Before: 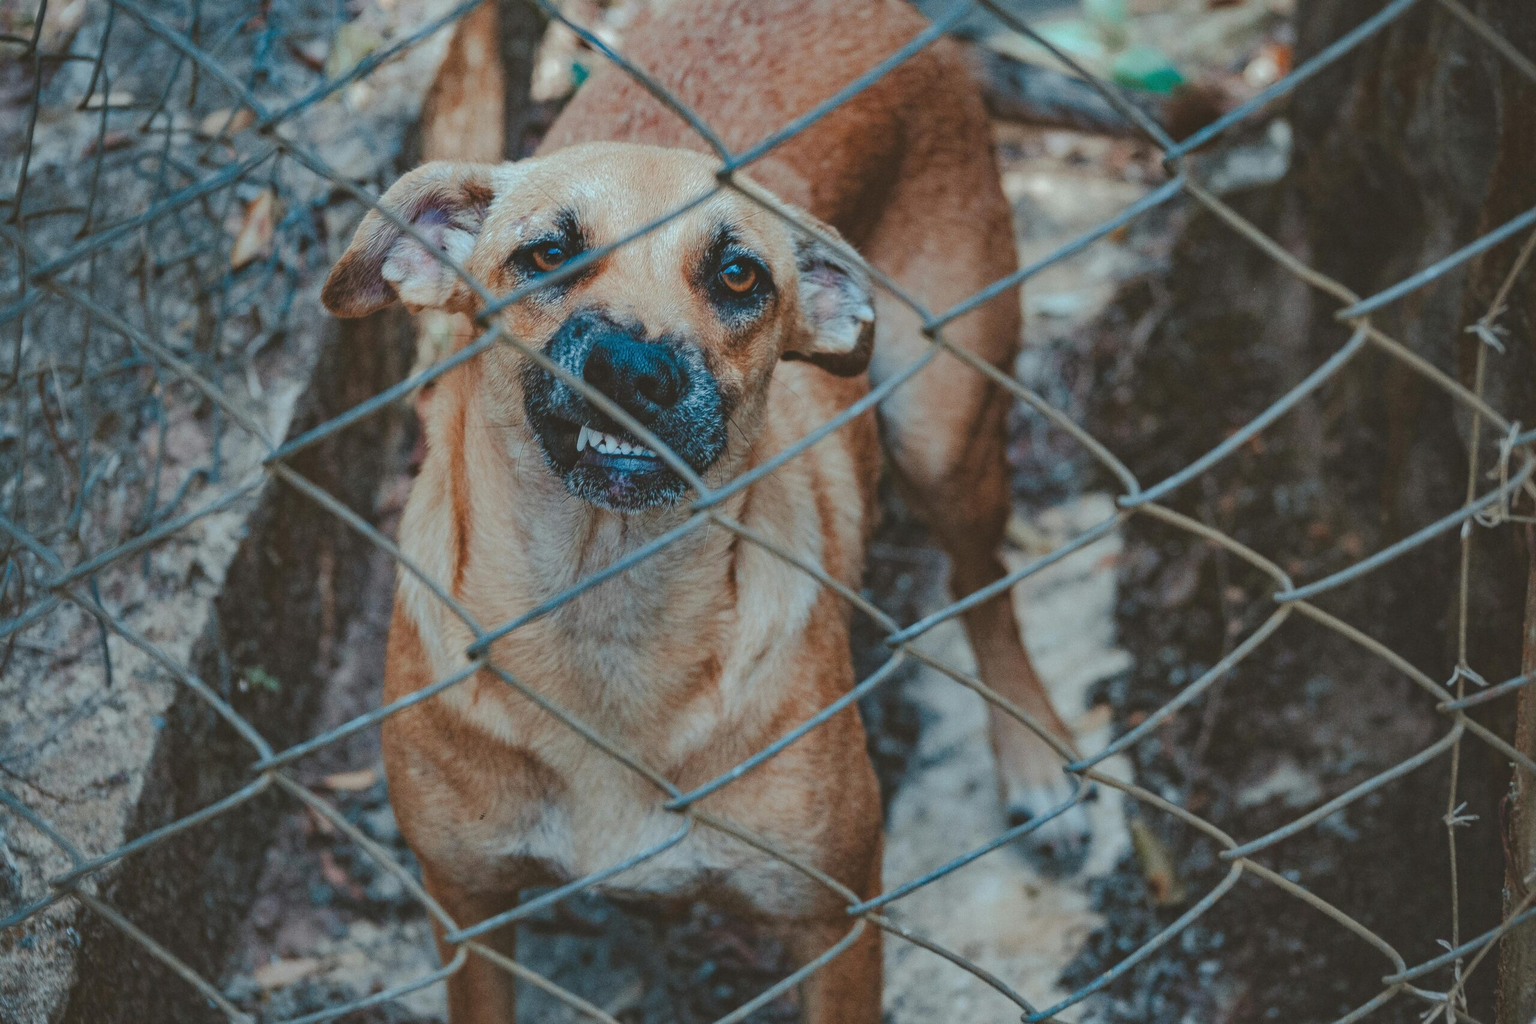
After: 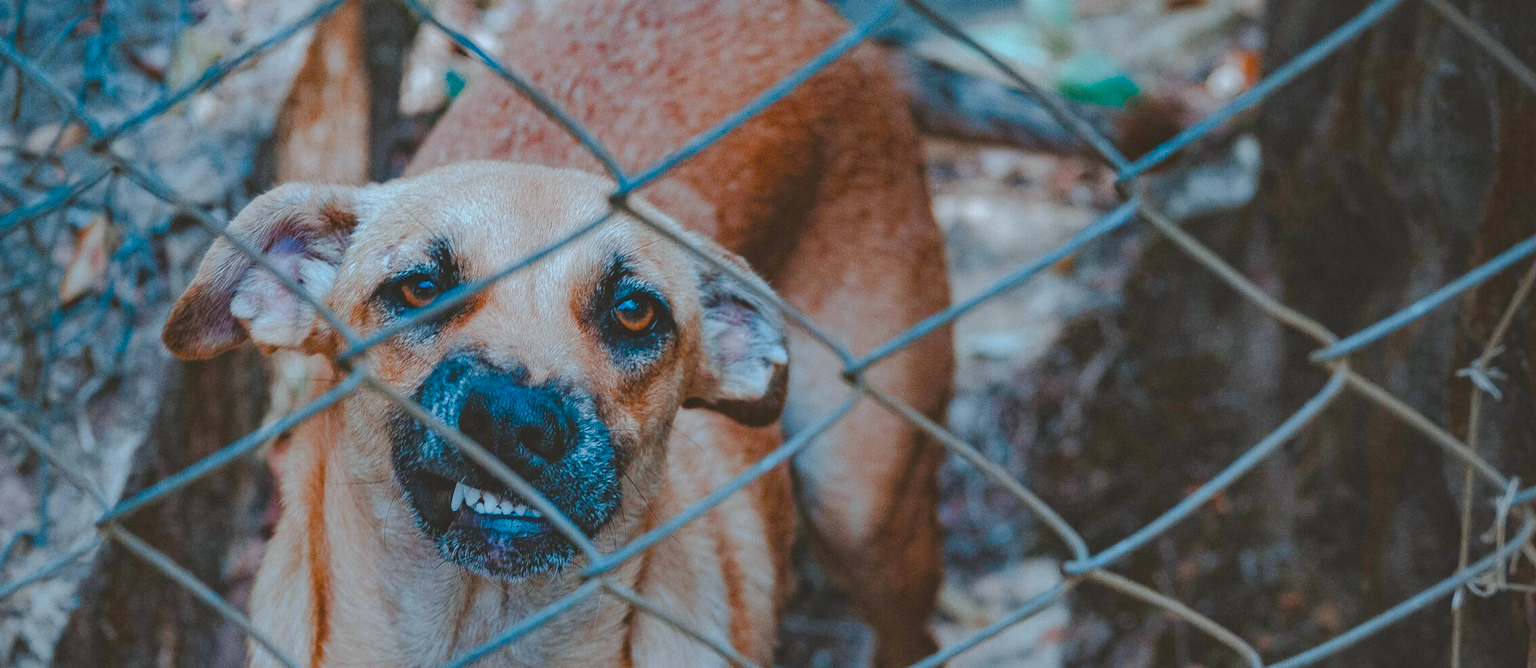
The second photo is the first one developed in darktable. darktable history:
crop and rotate: left 11.611%, bottom 42.241%
color correction: highlights a* -2.02, highlights b* -18.42
color balance rgb: power › hue 172.99°, highlights gain › chroma 2.278%, highlights gain › hue 74.41°, perceptual saturation grading › global saturation 0.664%, perceptual saturation grading › highlights -17.843%, perceptual saturation grading › mid-tones 32.87%, perceptual saturation grading › shadows 50.474%, perceptual brilliance grading › global brilliance 2.211%, perceptual brilliance grading › highlights -3.853%
